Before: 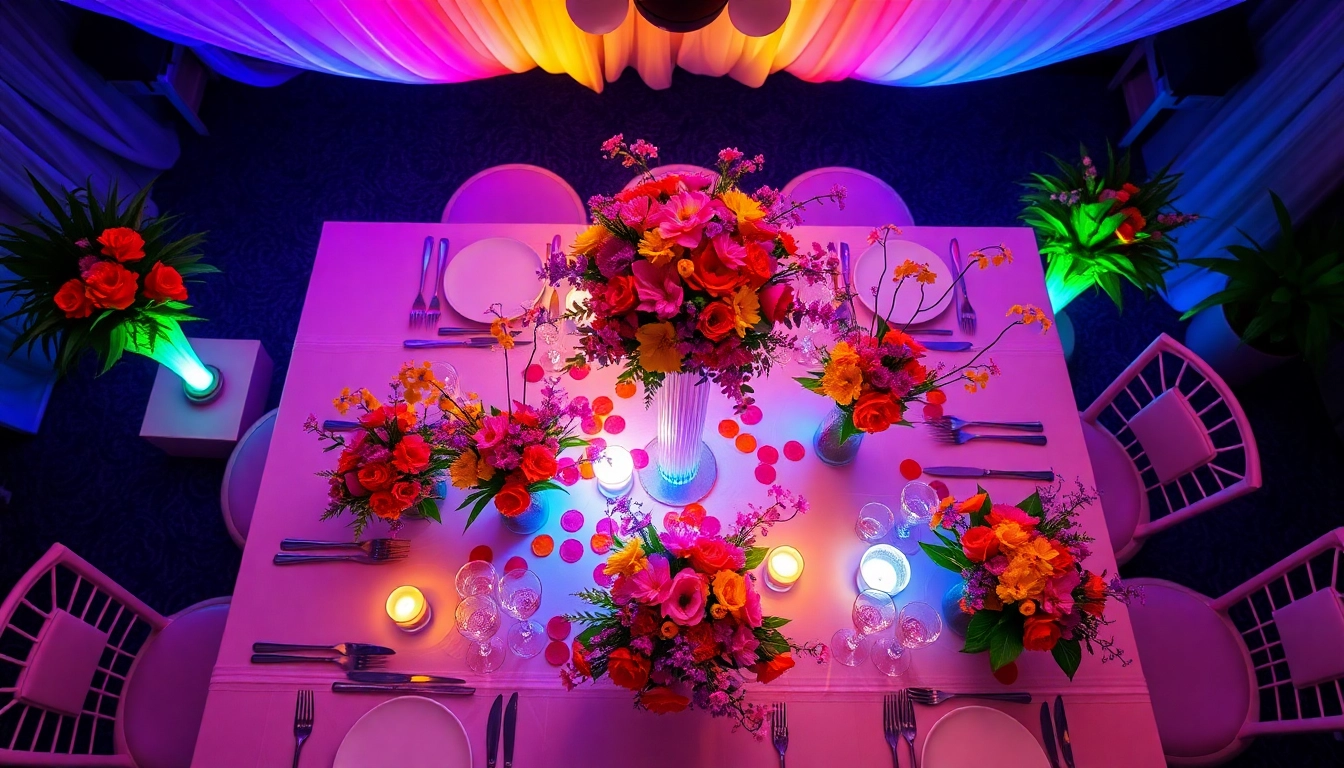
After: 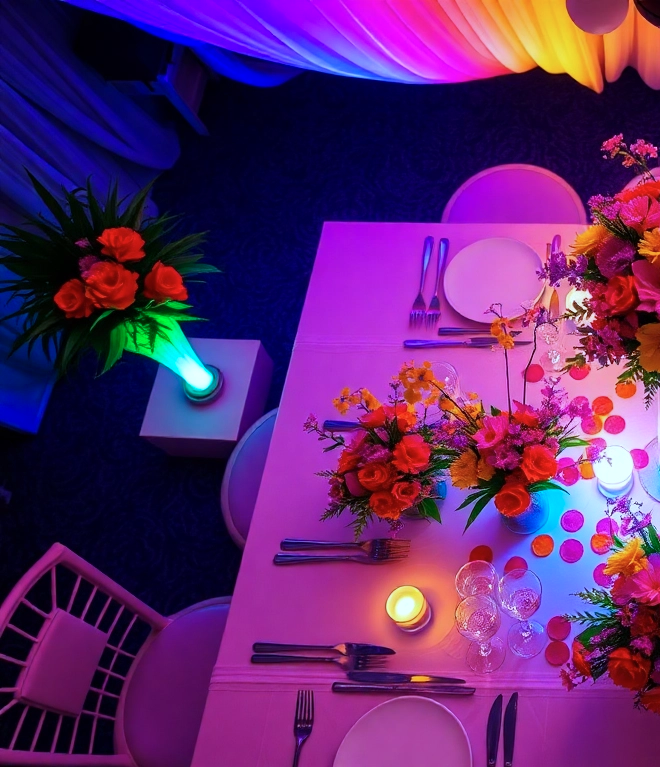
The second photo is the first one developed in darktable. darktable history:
white balance: emerald 1
color calibration: illuminant F (fluorescent), F source F9 (Cool White Deluxe 4150 K) – high CRI, x 0.374, y 0.373, temperature 4158.34 K
crop and rotate: left 0%, top 0%, right 50.845%
